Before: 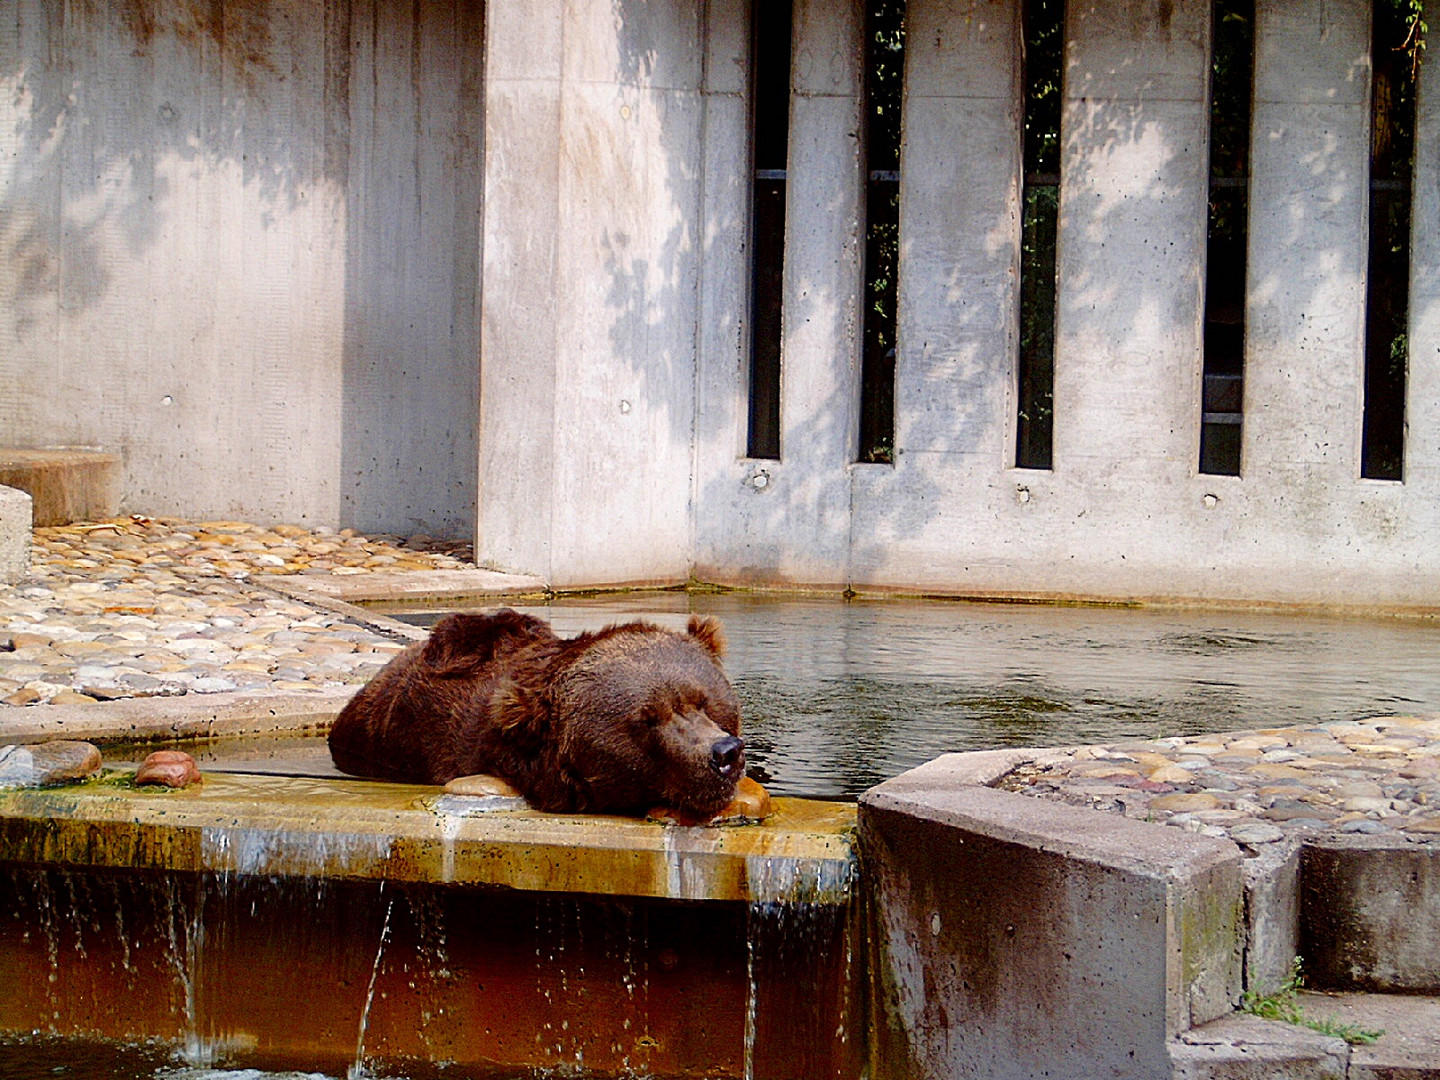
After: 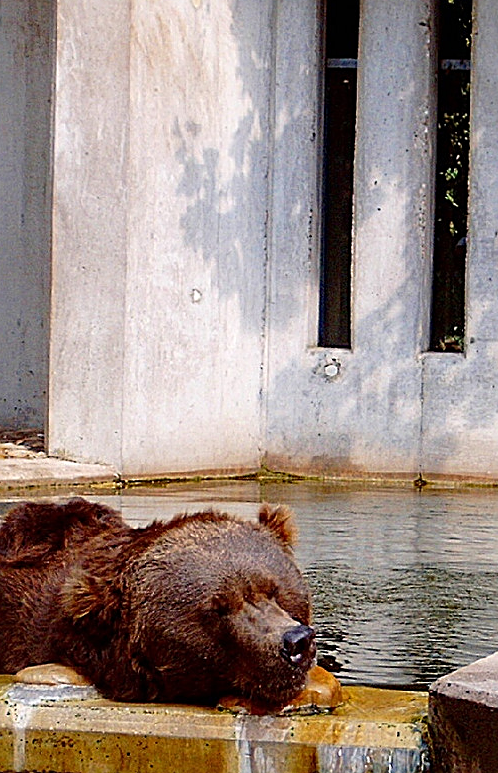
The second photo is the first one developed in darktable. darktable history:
crop and rotate: left 29.798%, top 10.374%, right 35.618%, bottom 17.975%
sharpen: on, module defaults
